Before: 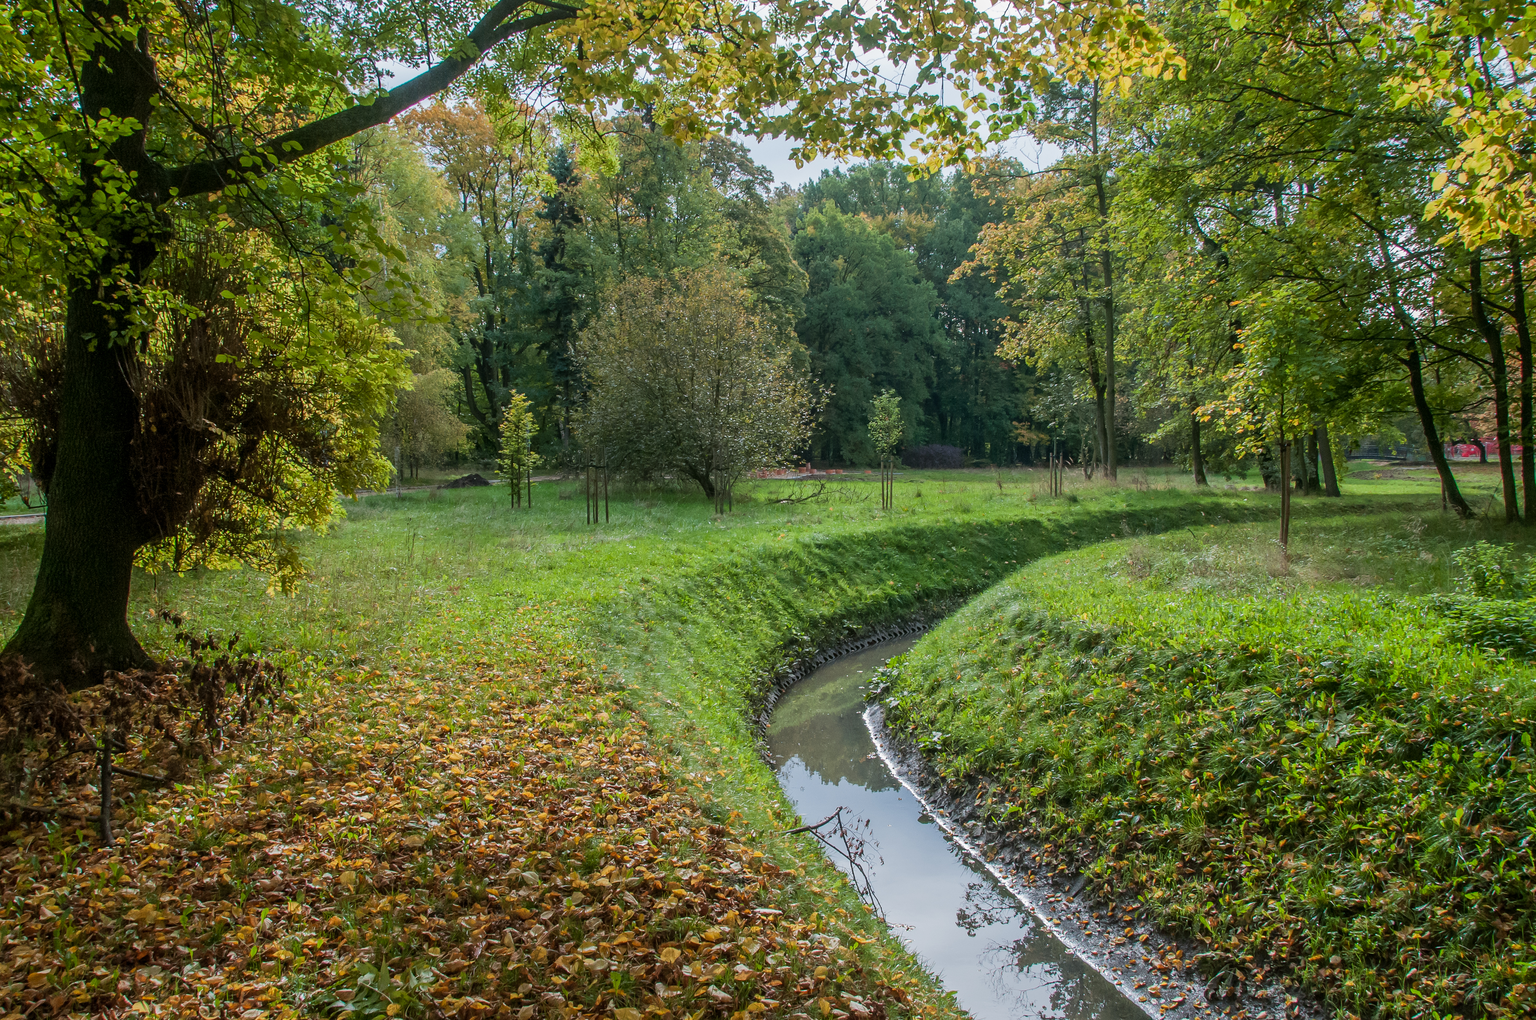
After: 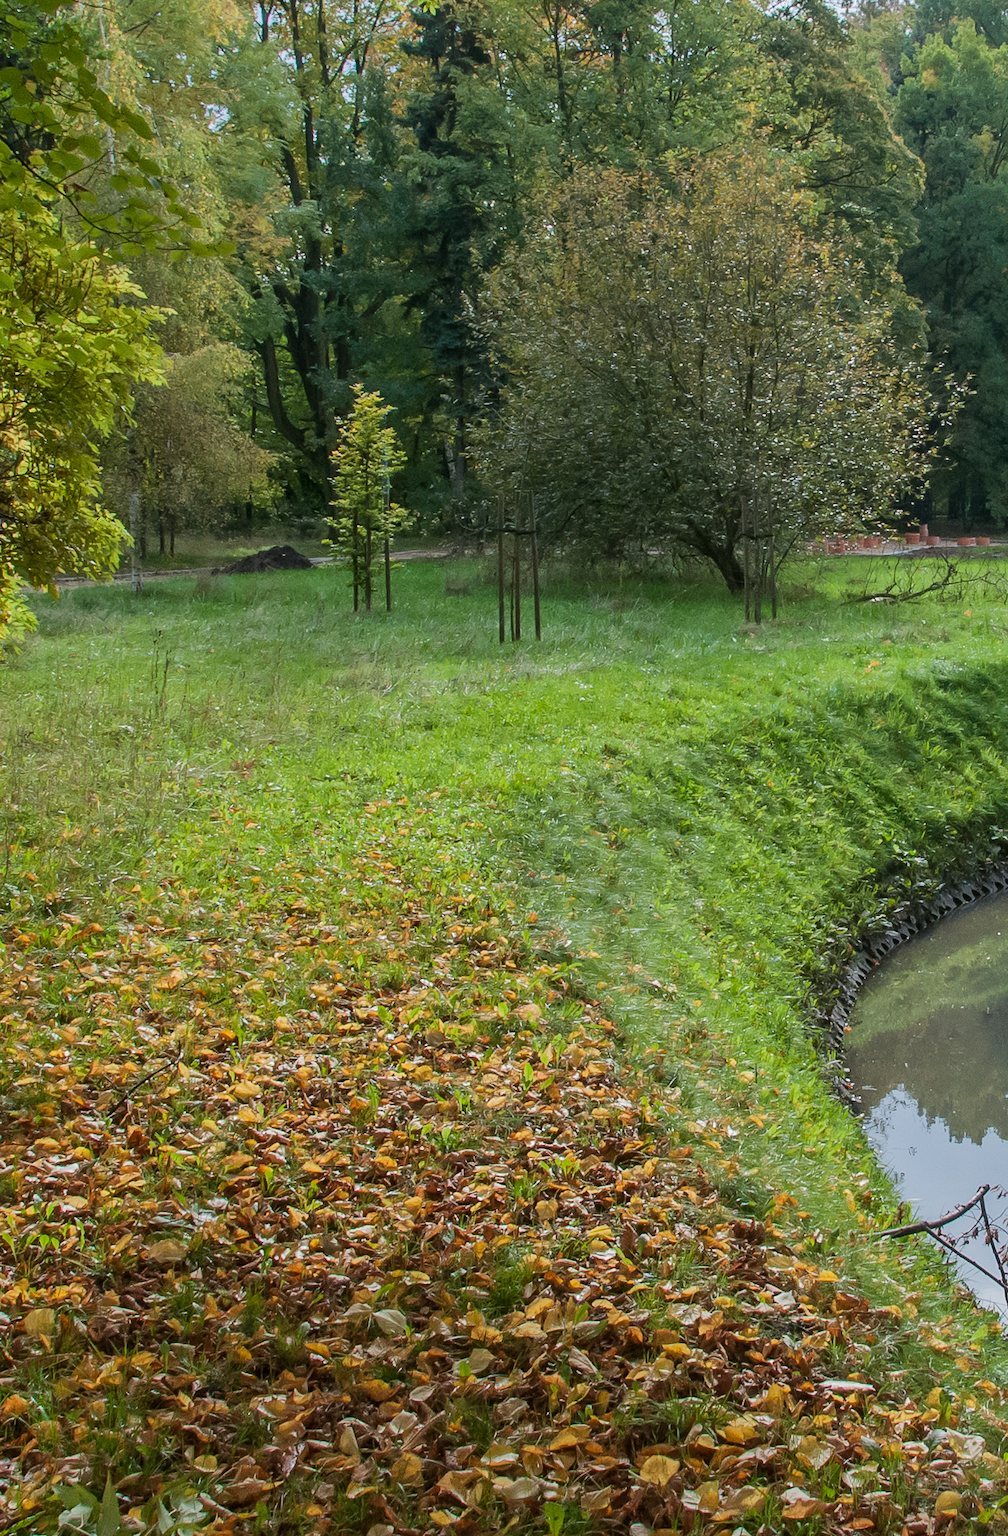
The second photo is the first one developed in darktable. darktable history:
crop and rotate: left 21.316%, top 18.619%, right 44.484%, bottom 2.985%
